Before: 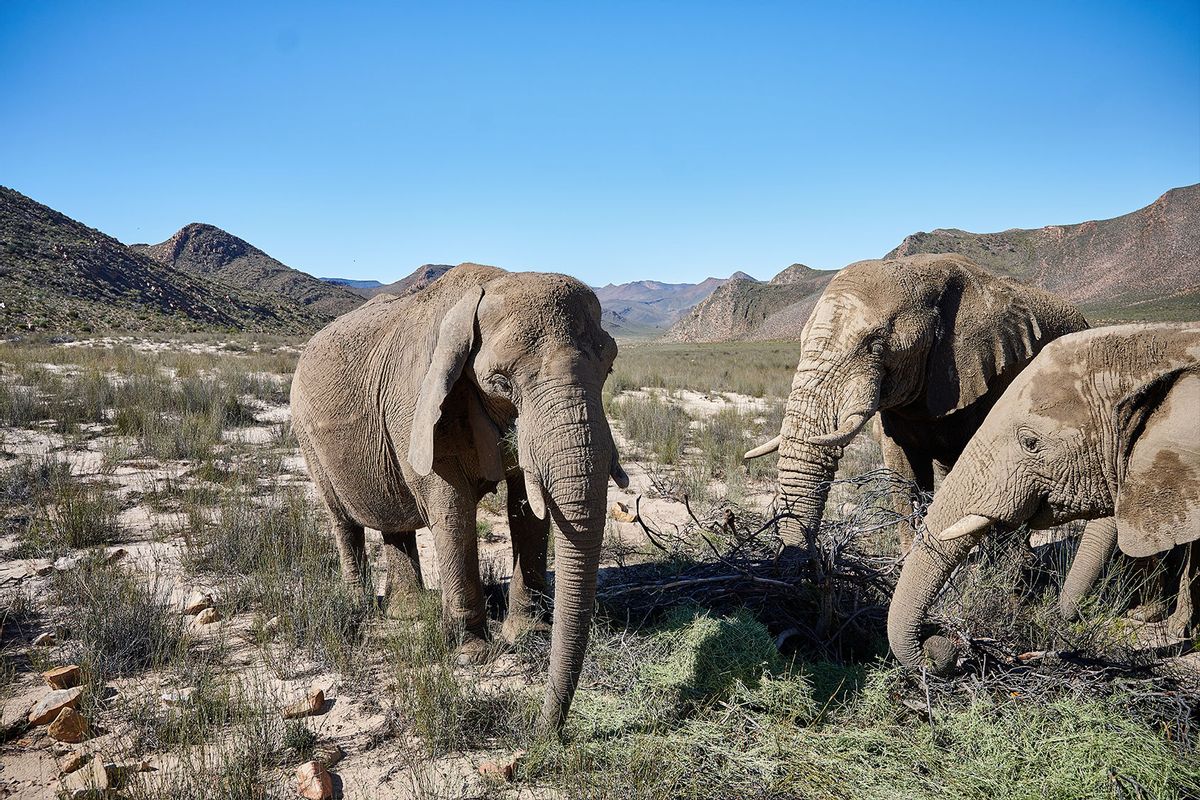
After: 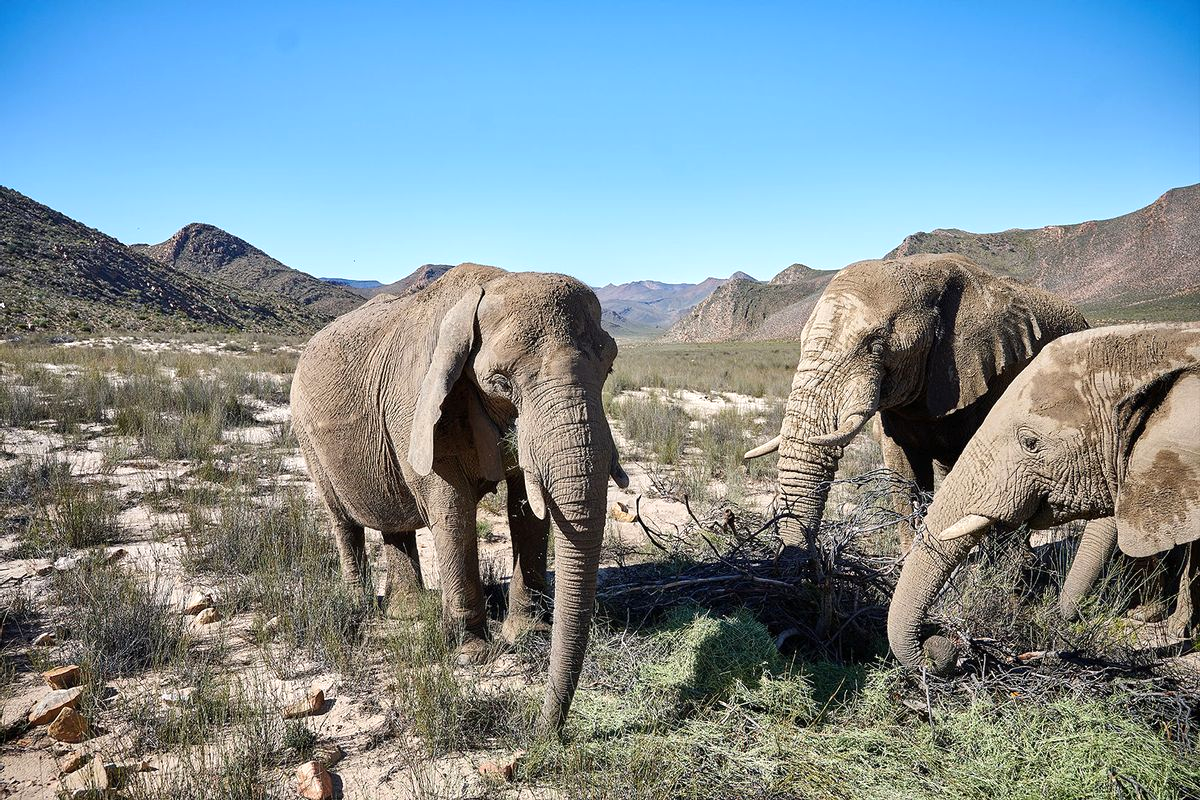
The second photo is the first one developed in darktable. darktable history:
exposure: exposure 0.264 EV, compensate highlight preservation false
